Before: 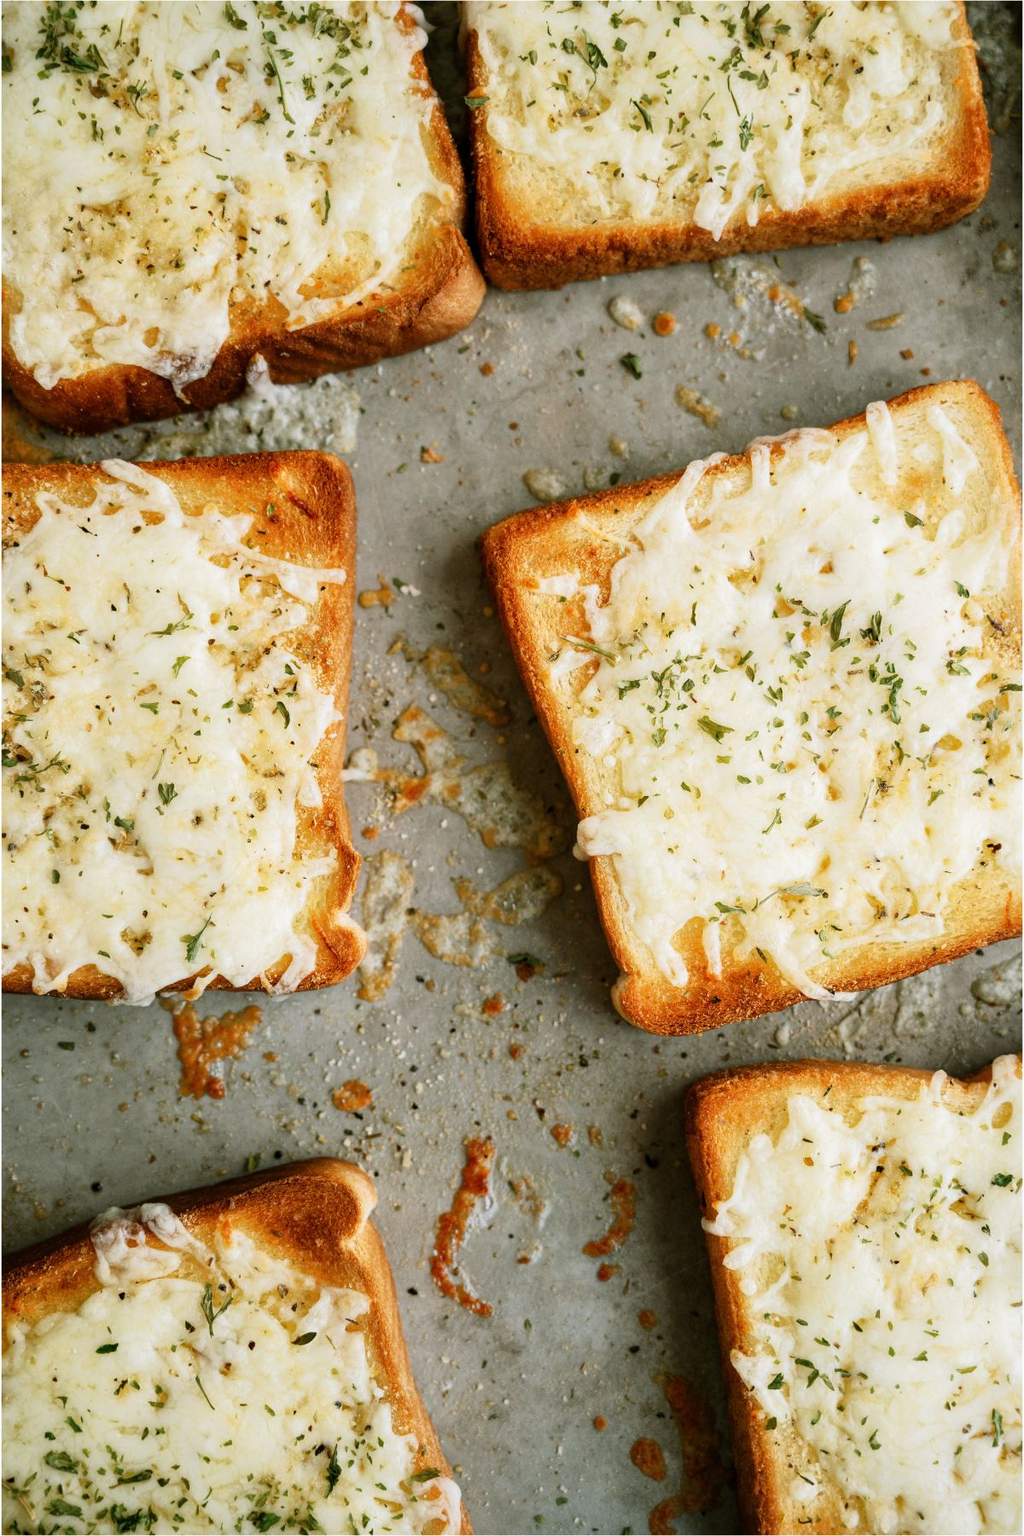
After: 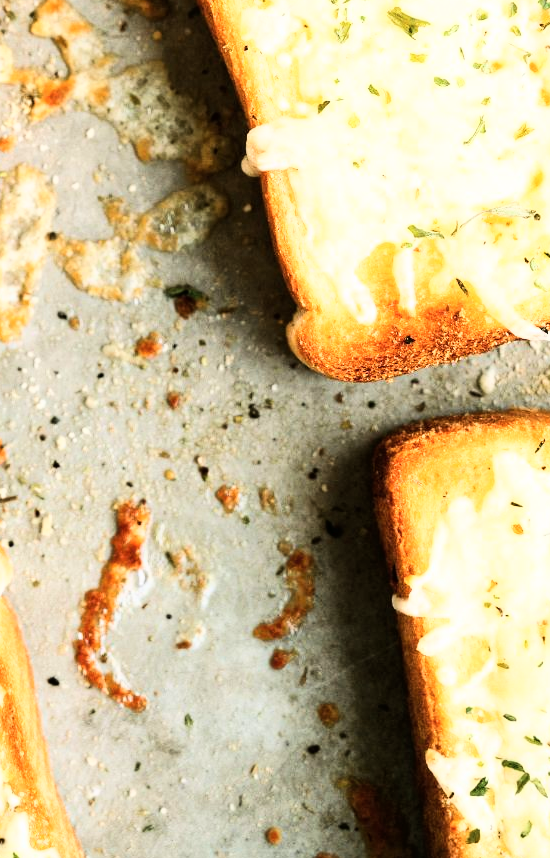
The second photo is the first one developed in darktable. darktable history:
base curve: curves: ch0 [(0, 0) (0.007, 0.004) (0.027, 0.03) (0.046, 0.07) (0.207, 0.54) (0.442, 0.872) (0.673, 0.972) (1, 1)]
crop: left 35.888%, top 46.268%, right 18.219%, bottom 6.02%
exposure: compensate highlight preservation false
contrast brightness saturation: contrast 0.007, saturation -0.056
